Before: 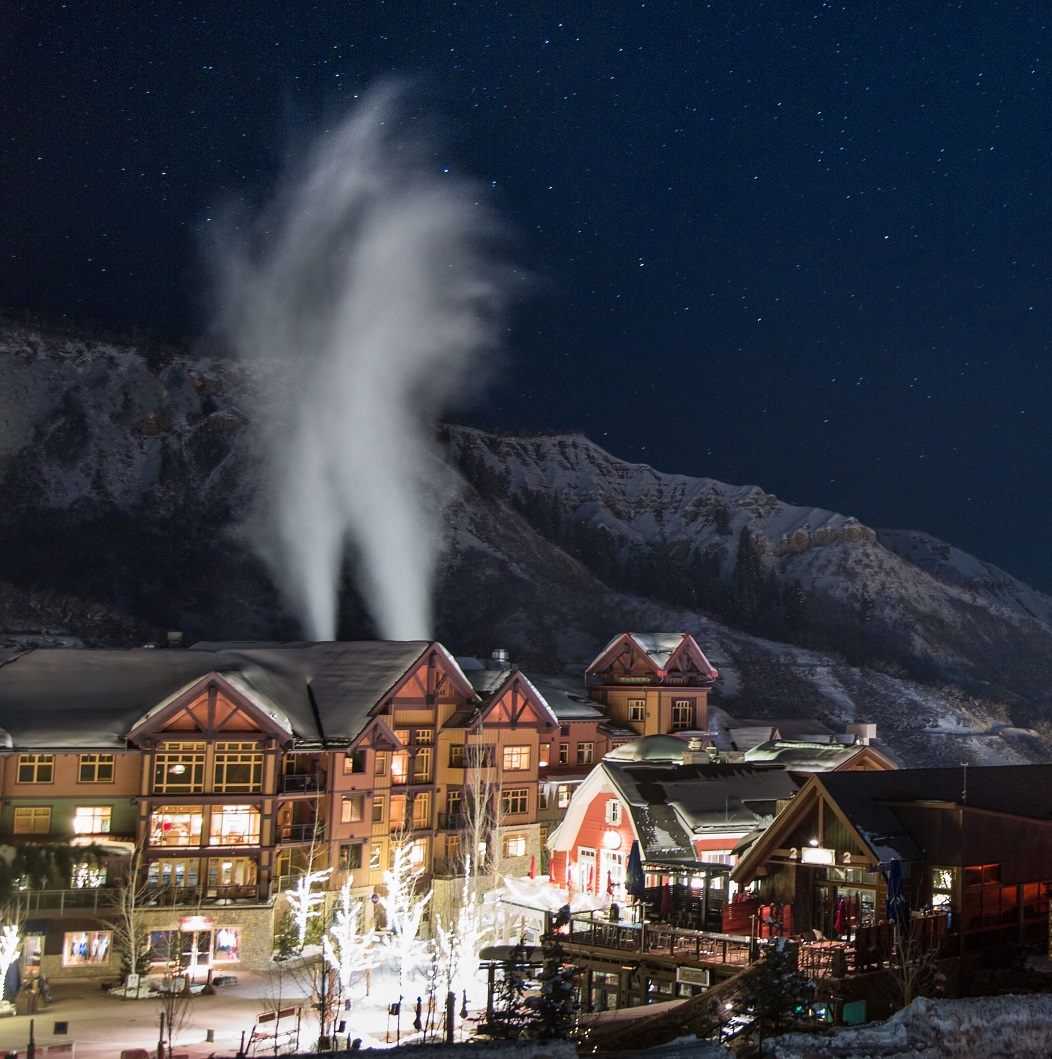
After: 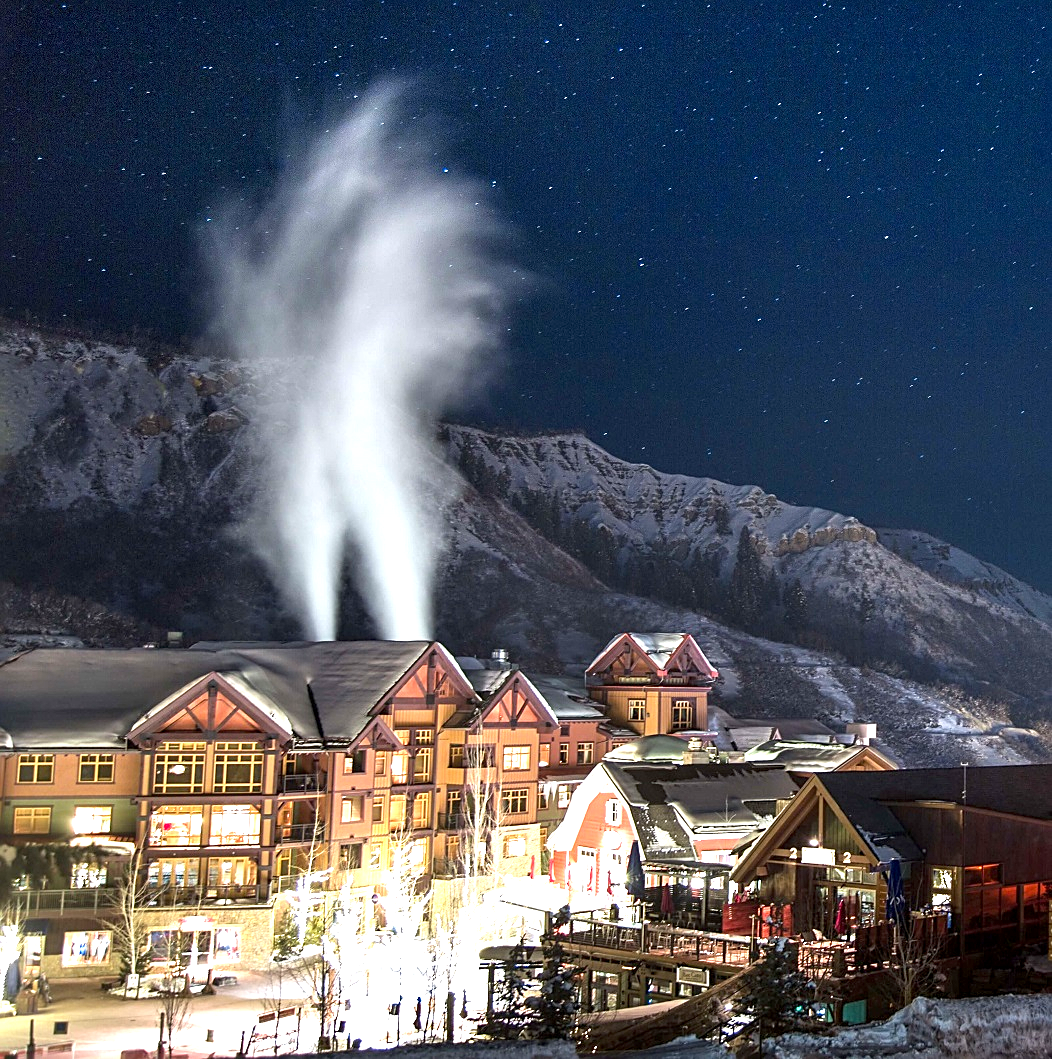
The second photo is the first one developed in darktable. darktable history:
sharpen: on, module defaults
exposure: black level correction 0.001, exposure 1.3 EV, compensate highlight preservation false
